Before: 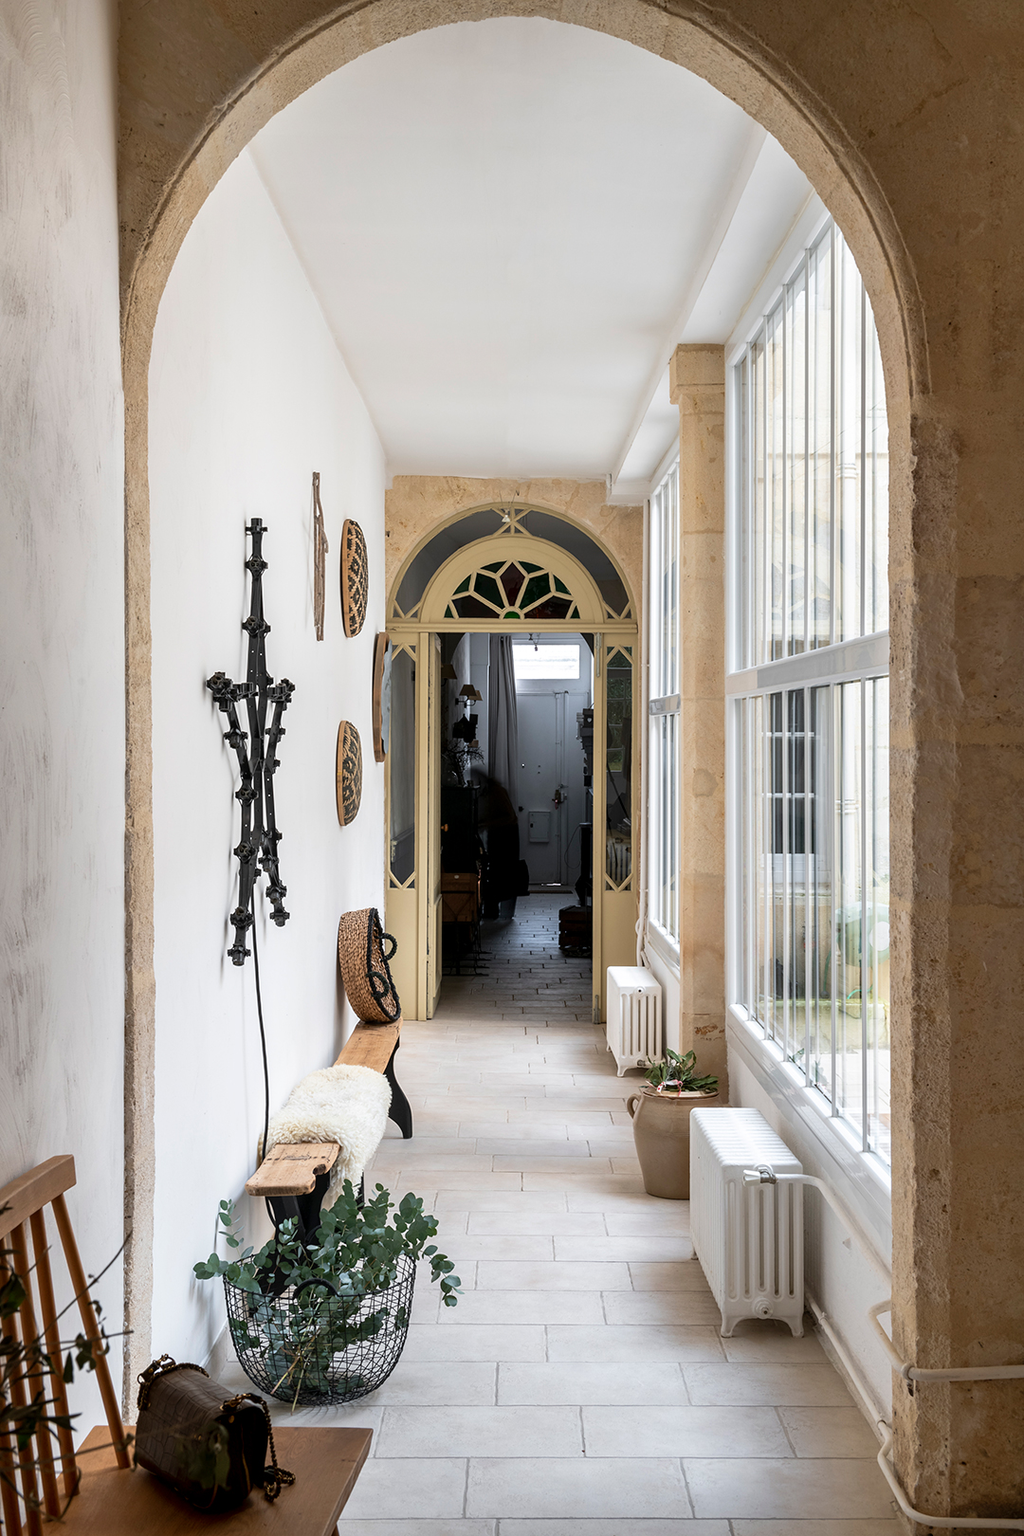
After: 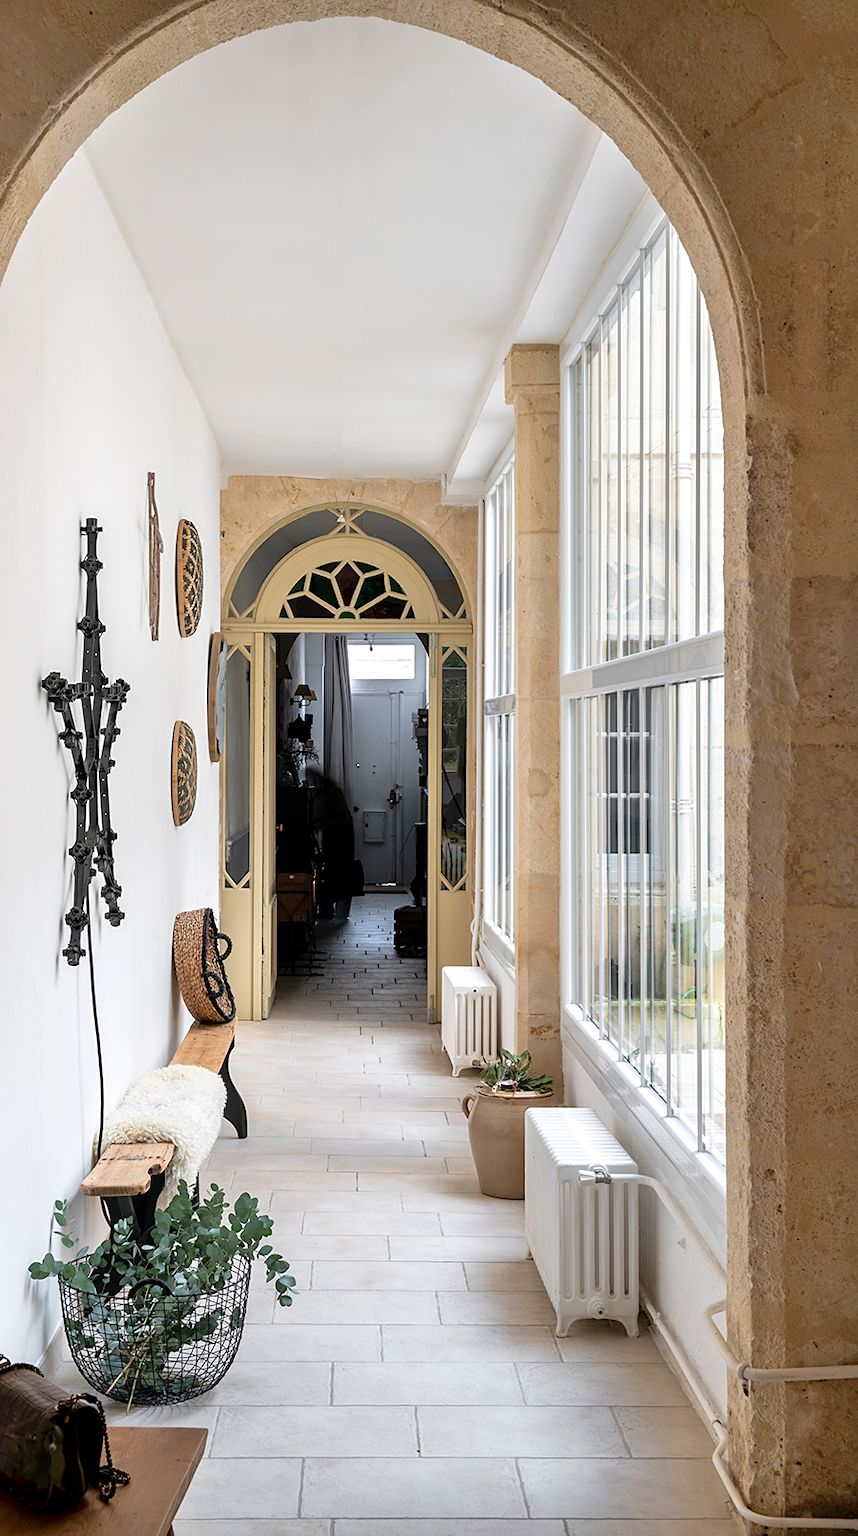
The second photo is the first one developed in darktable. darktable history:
tone equalizer: -8 EV 0.01 EV, -7 EV -0.027 EV, -6 EV 0.02 EV, -5 EV 0.052 EV, -4 EV 0.309 EV, -3 EV 0.619 EV, -2 EV 0.562 EV, -1 EV 0.204 EV, +0 EV 0.052 EV
crop: left 16.147%
color calibration: illuminant same as pipeline (D50), adaptation XYZ, x 0.345, y 0.358, temperature 5004.74 K
sharpen: amount 0.204
